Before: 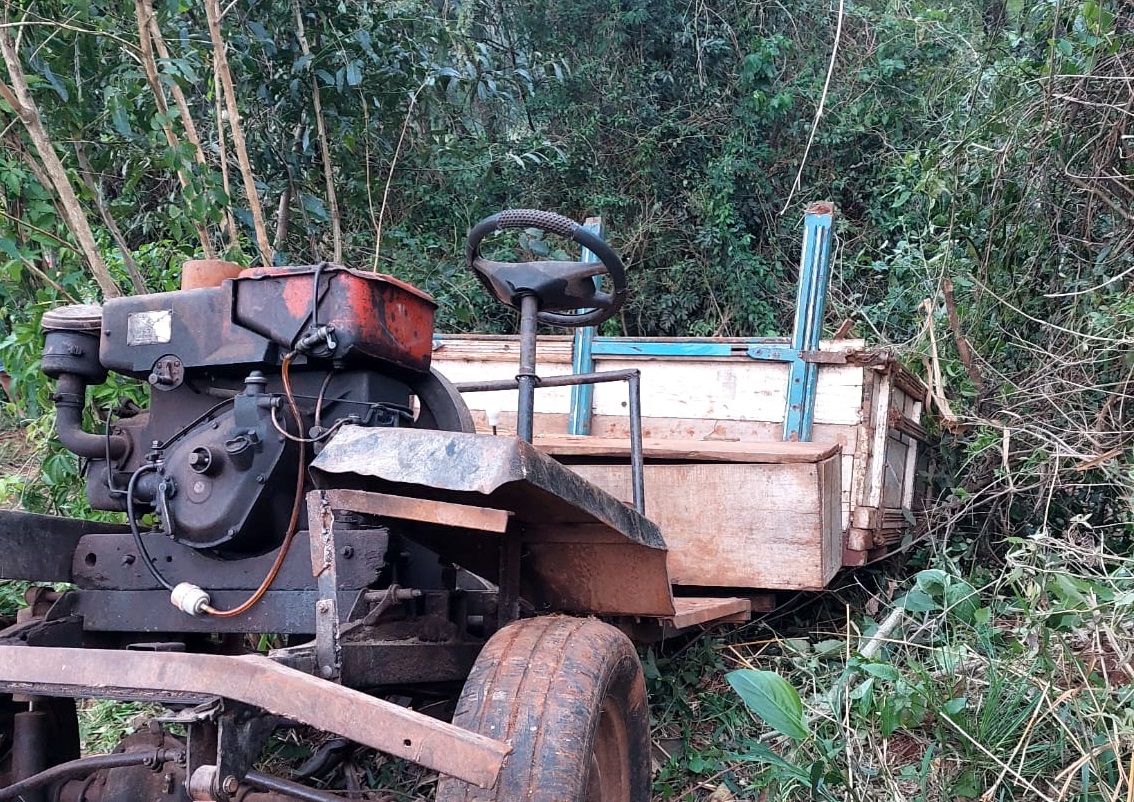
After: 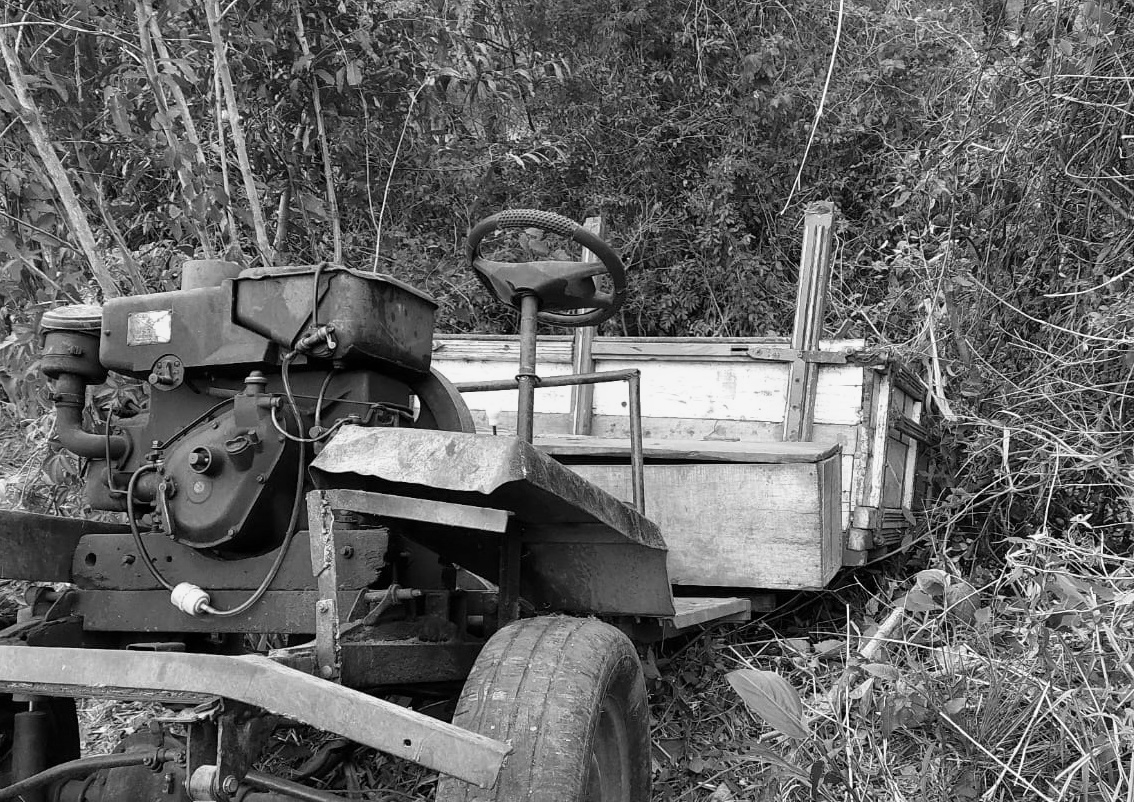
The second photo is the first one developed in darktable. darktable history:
white balance: red 0.931, blue 1.11
monochrome: a -11.7, b 1.62, size 0.5, highlights 0.38
